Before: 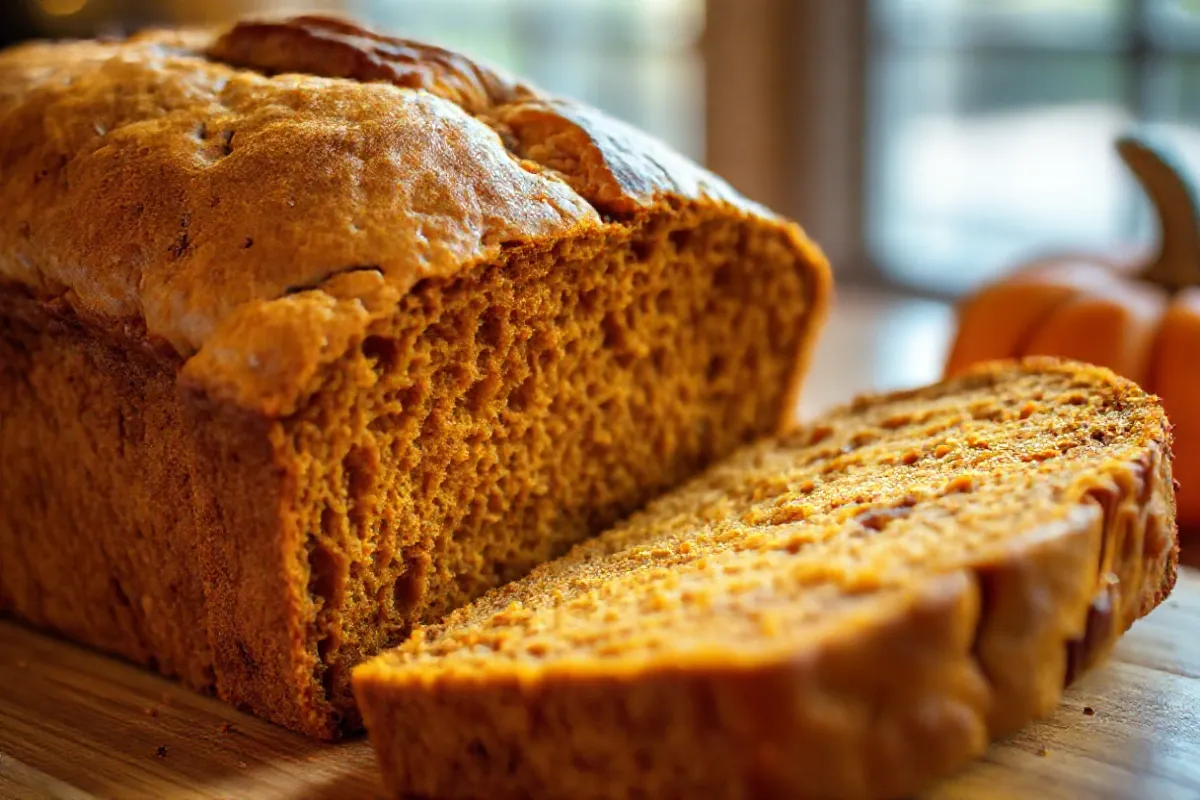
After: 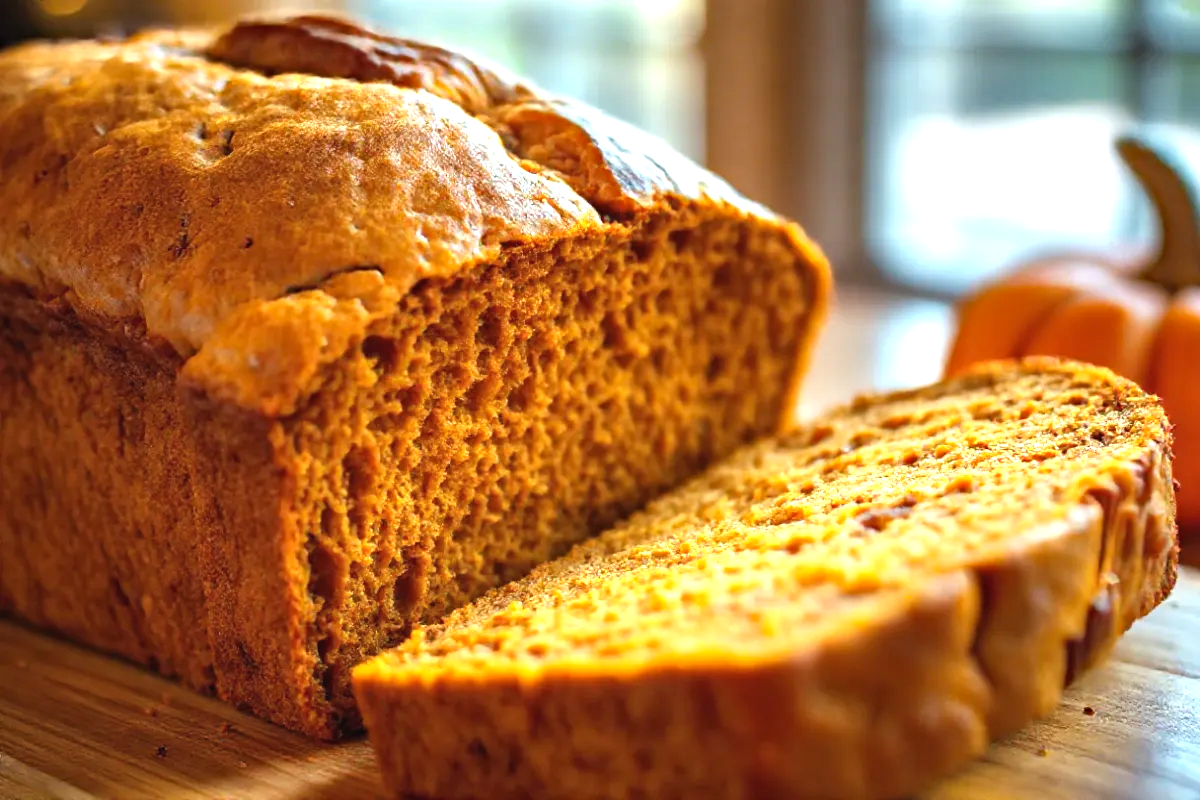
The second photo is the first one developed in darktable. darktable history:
exposure: black level correction -0.002, exposure 0.712 EV, compensate exposure bias true, compensate highlight preservation false
haze removal: compatibility mode true, adaptive false
